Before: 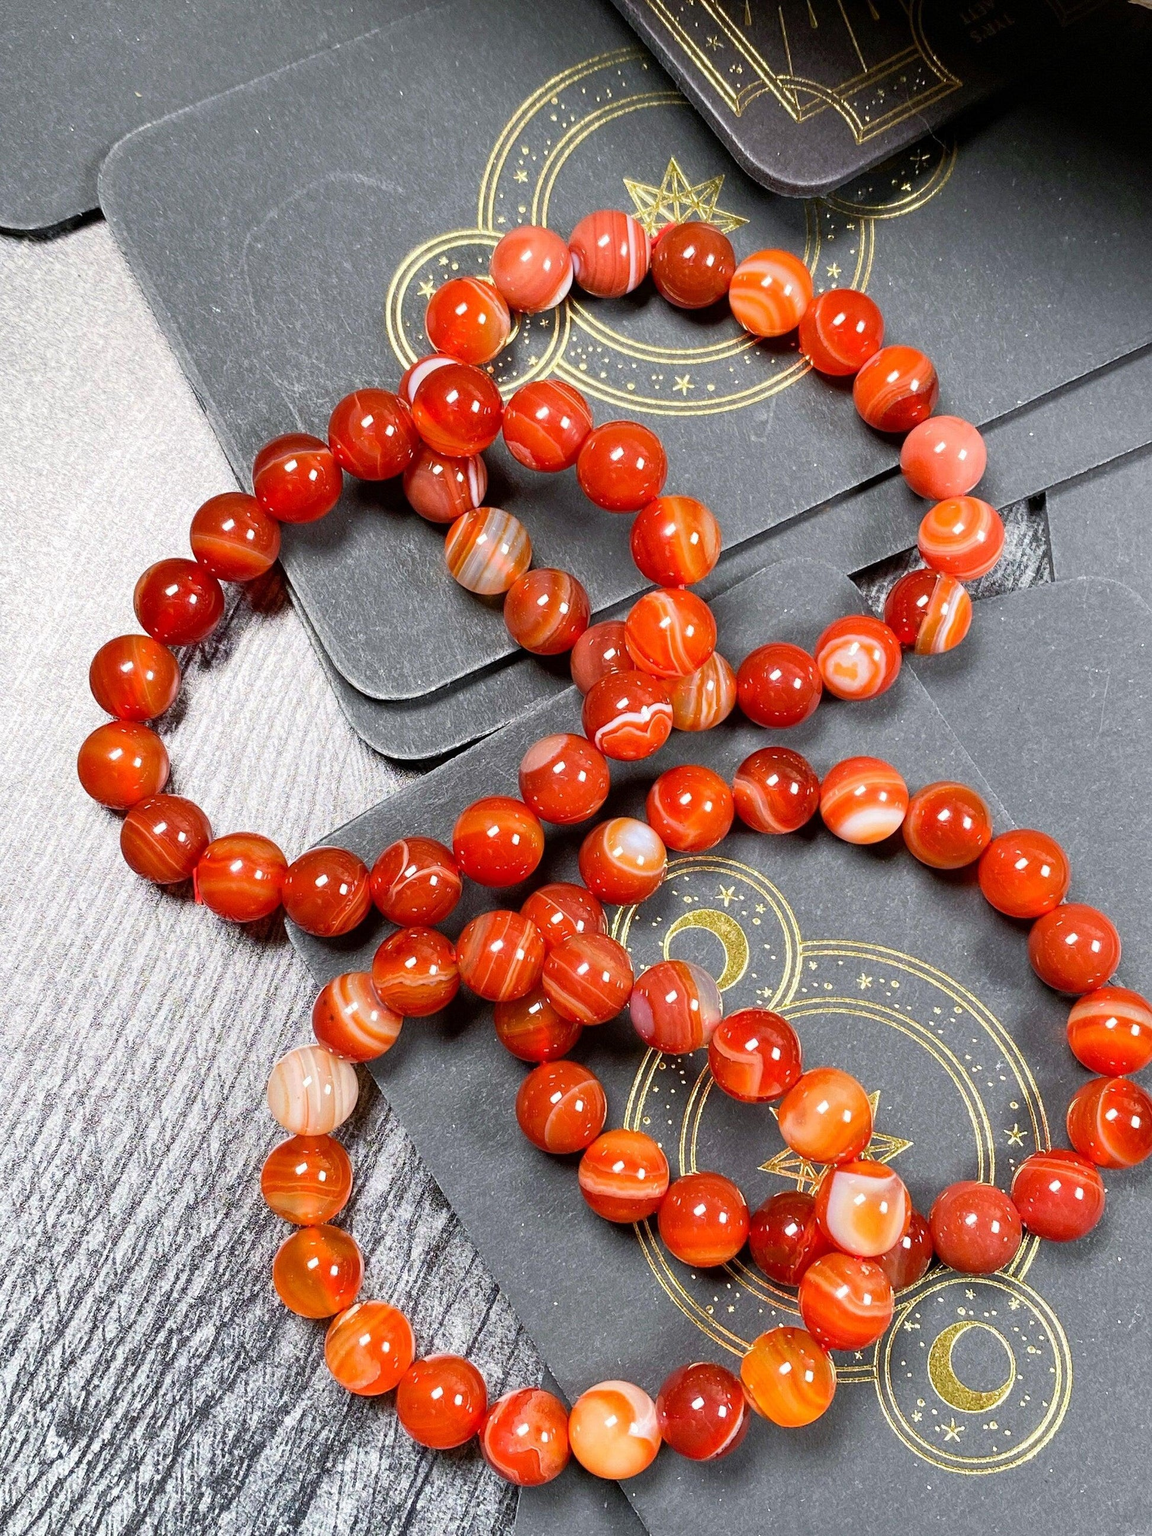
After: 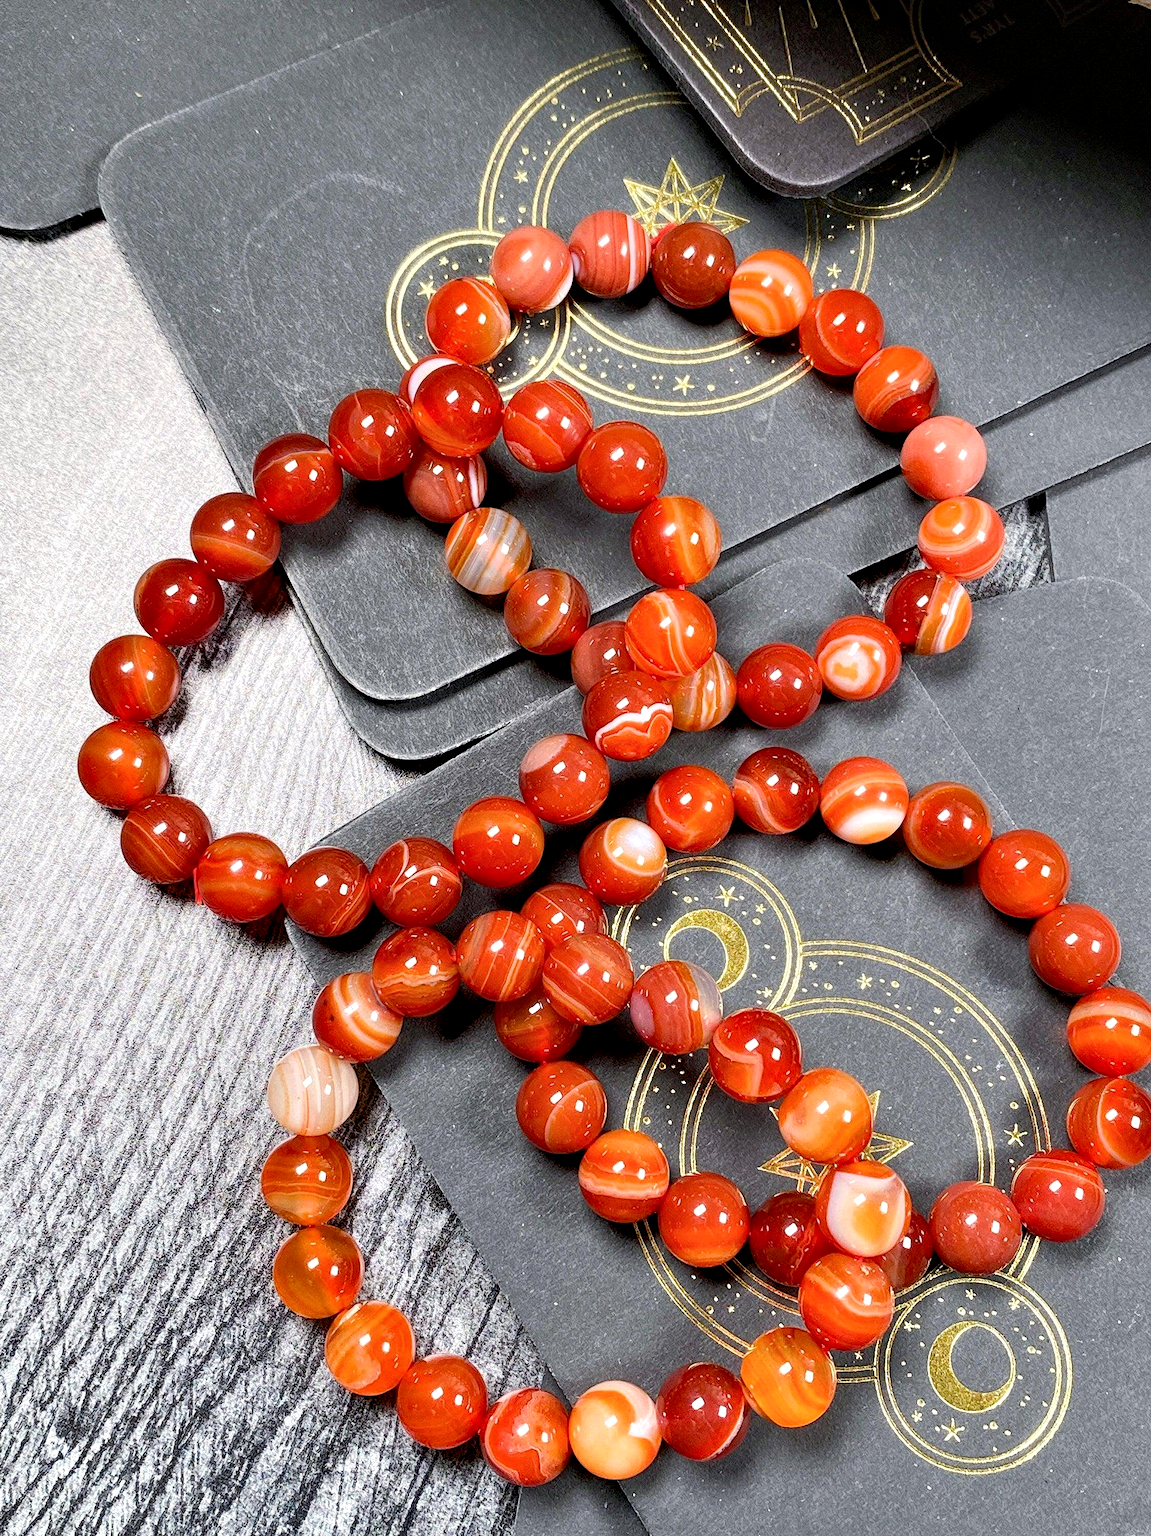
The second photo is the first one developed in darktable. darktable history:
diffuse or sharpen "deblur": iterations 25, radius span 10, edge sensitivity 3, edge threshold 1, 1st order anisotropy 100%, 3rd order anisotropy 100%, 1st order speed -25%, 2nd order speed 12.5%, 3rd order speed -50%, 4th order speed 25%
diffuse or sharpen "sharpen": edge sensitivity 1, 1st order anisotropy 100%, 2nd order anisotropy 100%, 3rd order anisotropy 100%, 4th order anisotropy 100%, 1st order speed -25%, 2nd order speed -25%, 3rd order speed -29.87%, 4th order speed -30.13%
contrast equalizer: y [[0.514, 0.573, 0.581, 0.508, 0.5, 0.5], [0.5 ×6], [0.5 ×6], [0 ×6], [0 ×6]], mix 0.79
